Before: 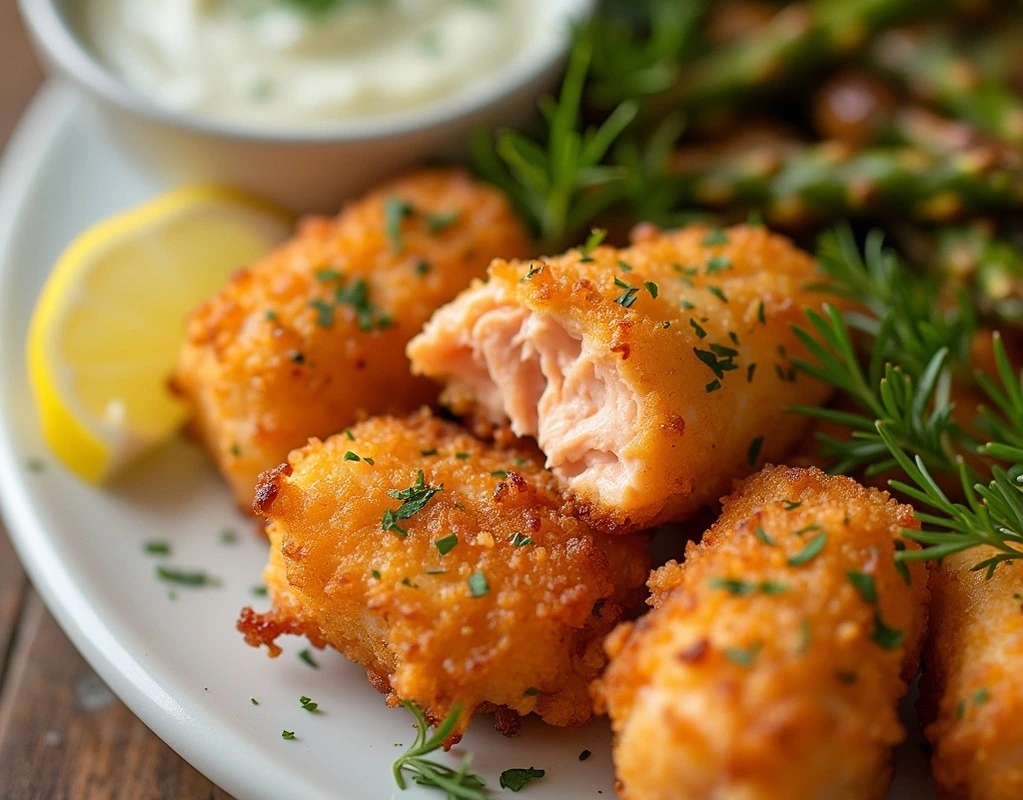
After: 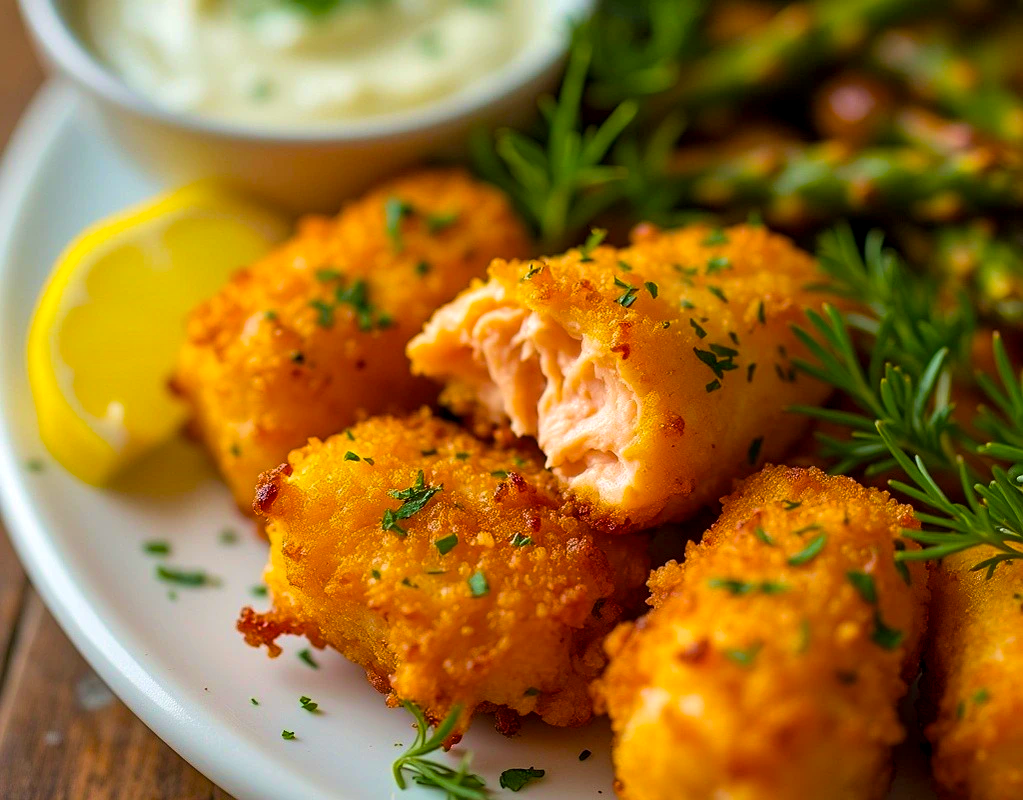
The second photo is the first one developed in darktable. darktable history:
local contrast: highlights 102%, shadows 100%, detail 120%, midtone range 0.2
color balance rgb: linear chroma grading › global chroma 14.937%, perceptual saturation grading › global saturation 25.379%, global vibrance 20%
velvia: on, module defaults
